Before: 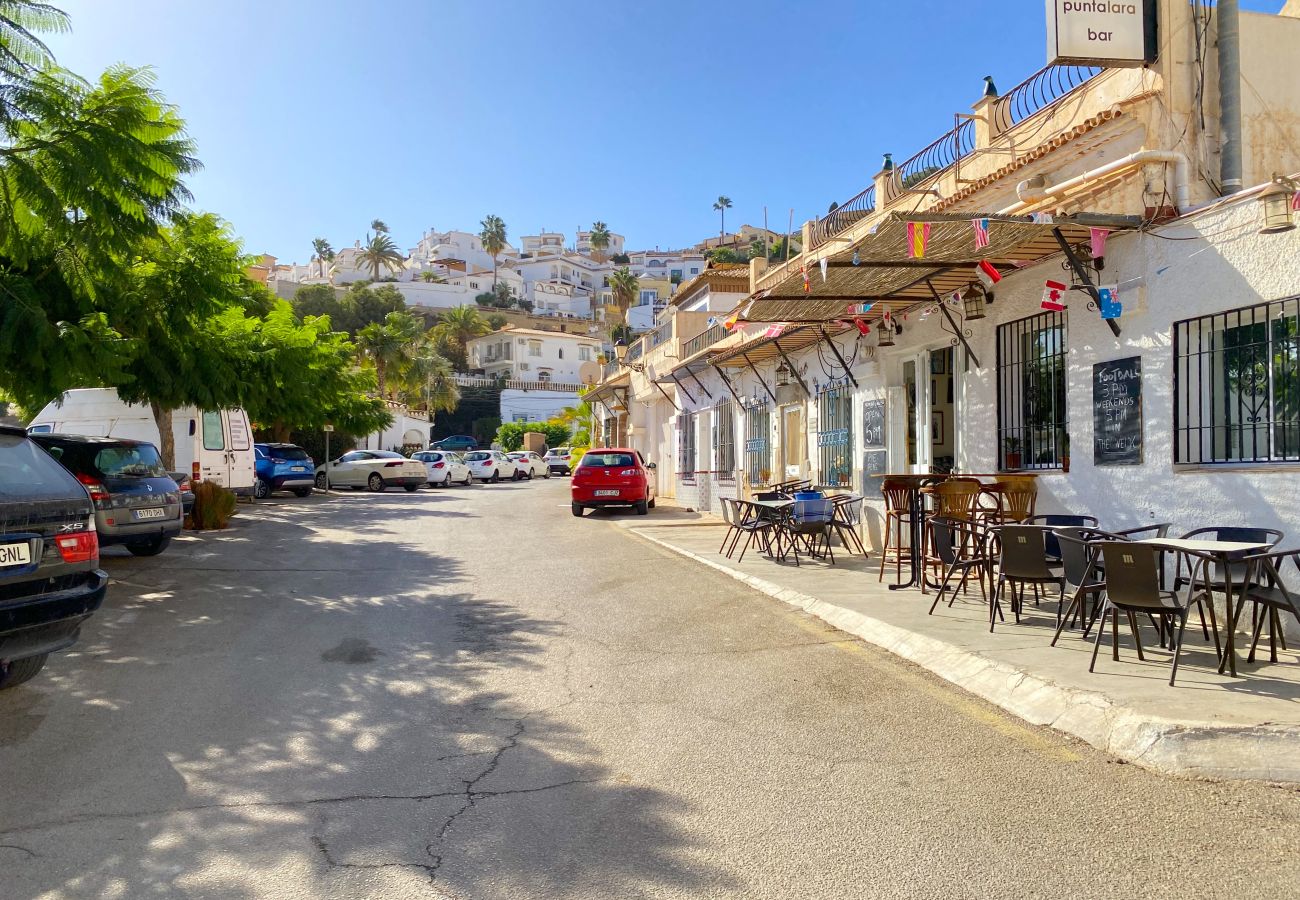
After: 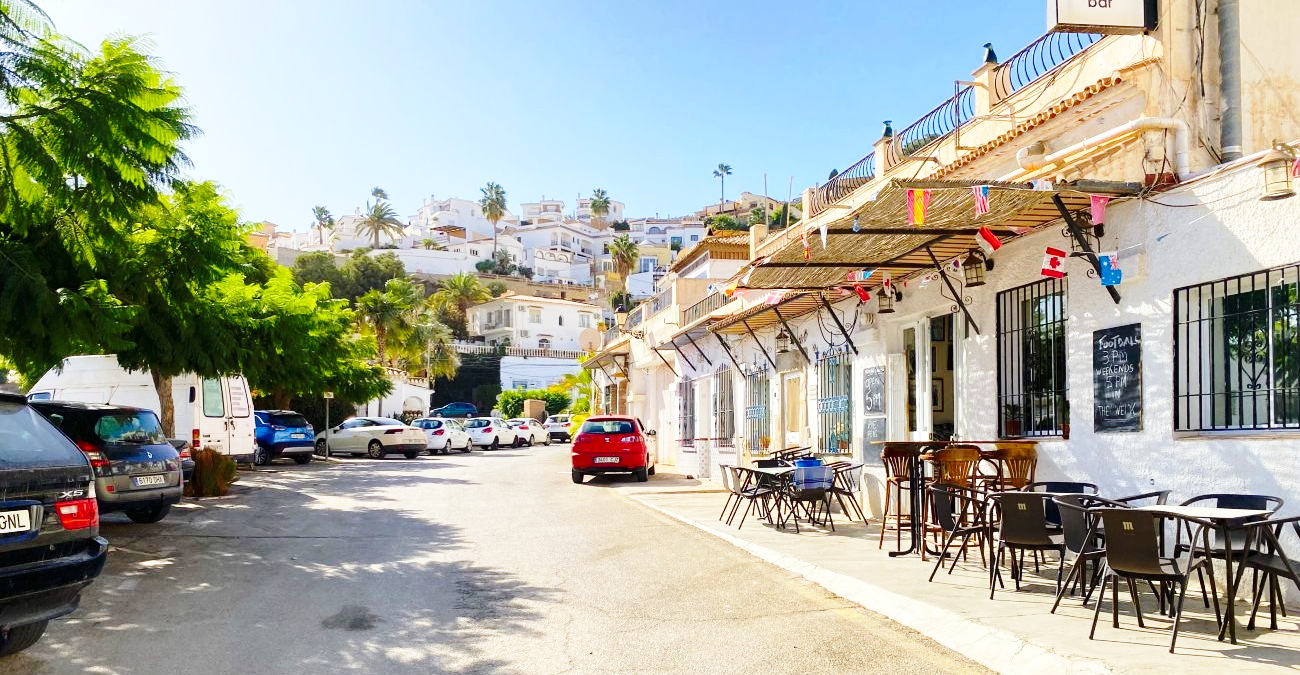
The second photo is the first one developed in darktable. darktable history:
crop: top 3.733%, bottom 21.169%
base curve: curves: ch0 [(0, 0) (0.036, 0.037) (0.121, 0.228) (0.46, 0.76) (0.859, 0.983) (1, 1)], preserve colors none
